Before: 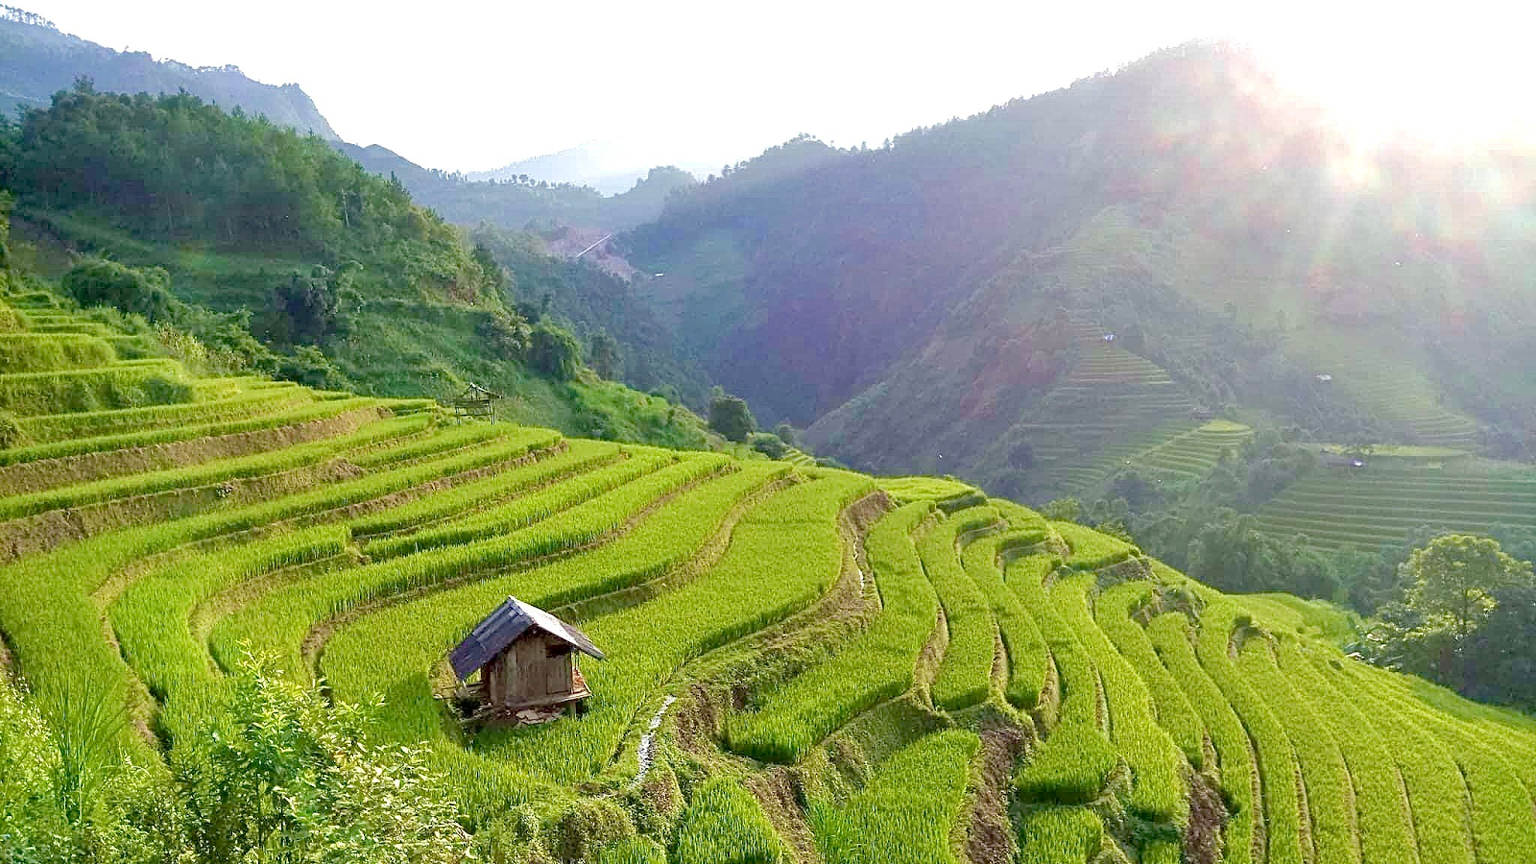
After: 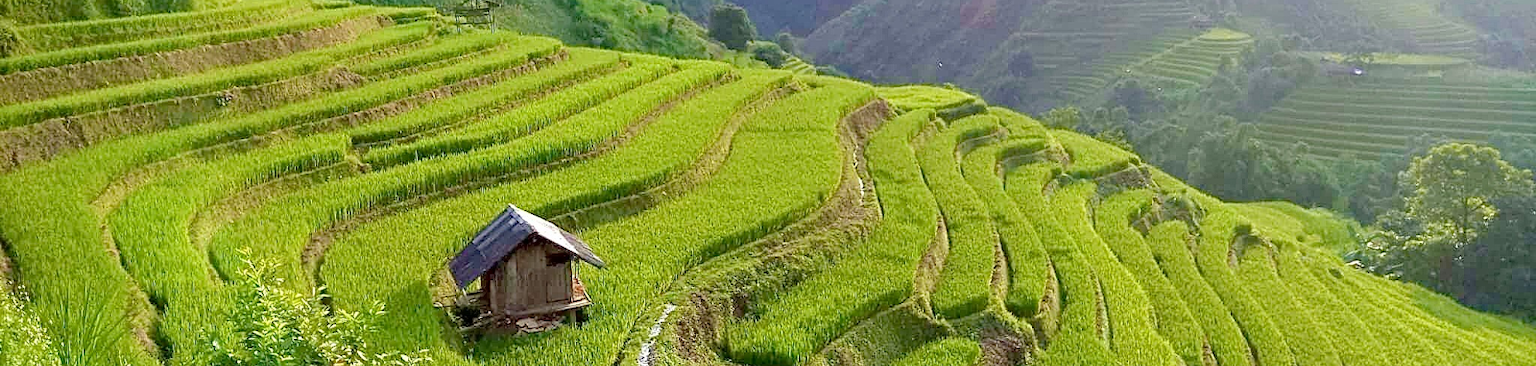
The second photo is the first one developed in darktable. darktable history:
crop: top 45.39%, bottom 12.157%
